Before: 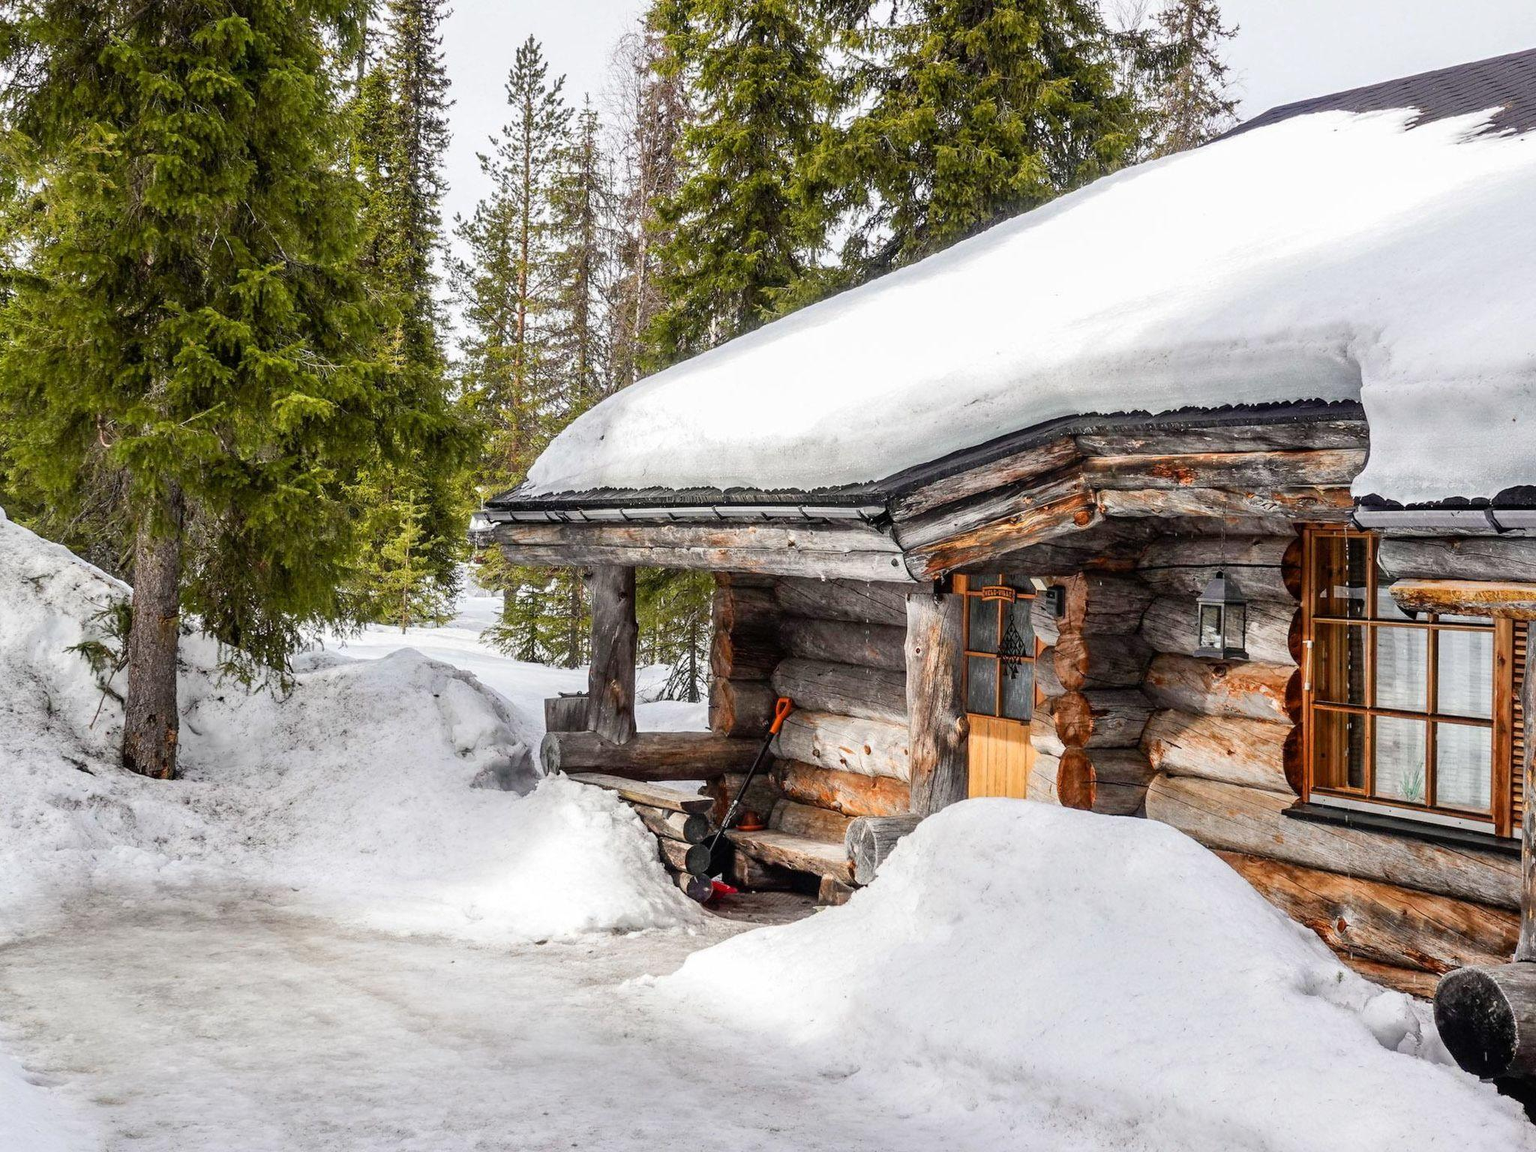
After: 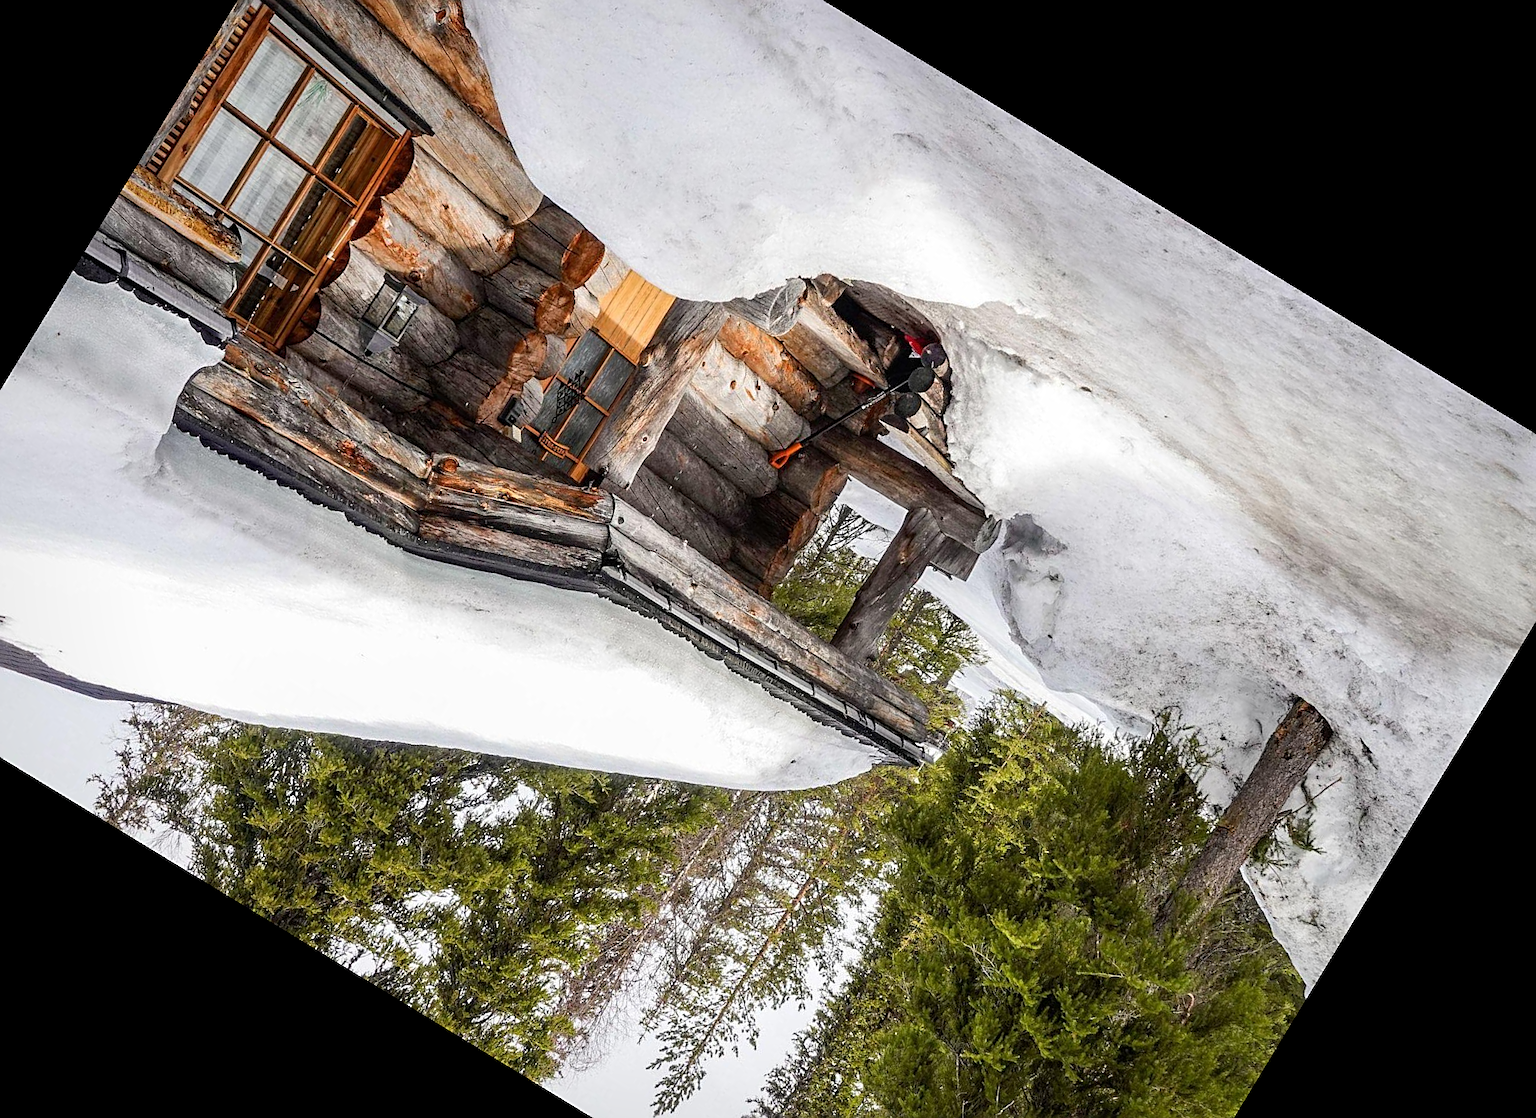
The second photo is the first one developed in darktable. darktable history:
crop and rotate: angle 148.68°, left 9.111%, top 15.603%, right 4.588%, bottom 17.041%
sharpen: on, module defaults
white balance: emerald 1
vignetting: fall-off start 80.87%, fall-off radius 61.59%, brightness -0.384, saturation 0.007, center (0, 0.007), automatic ratio true, width/height ratio 1.418
